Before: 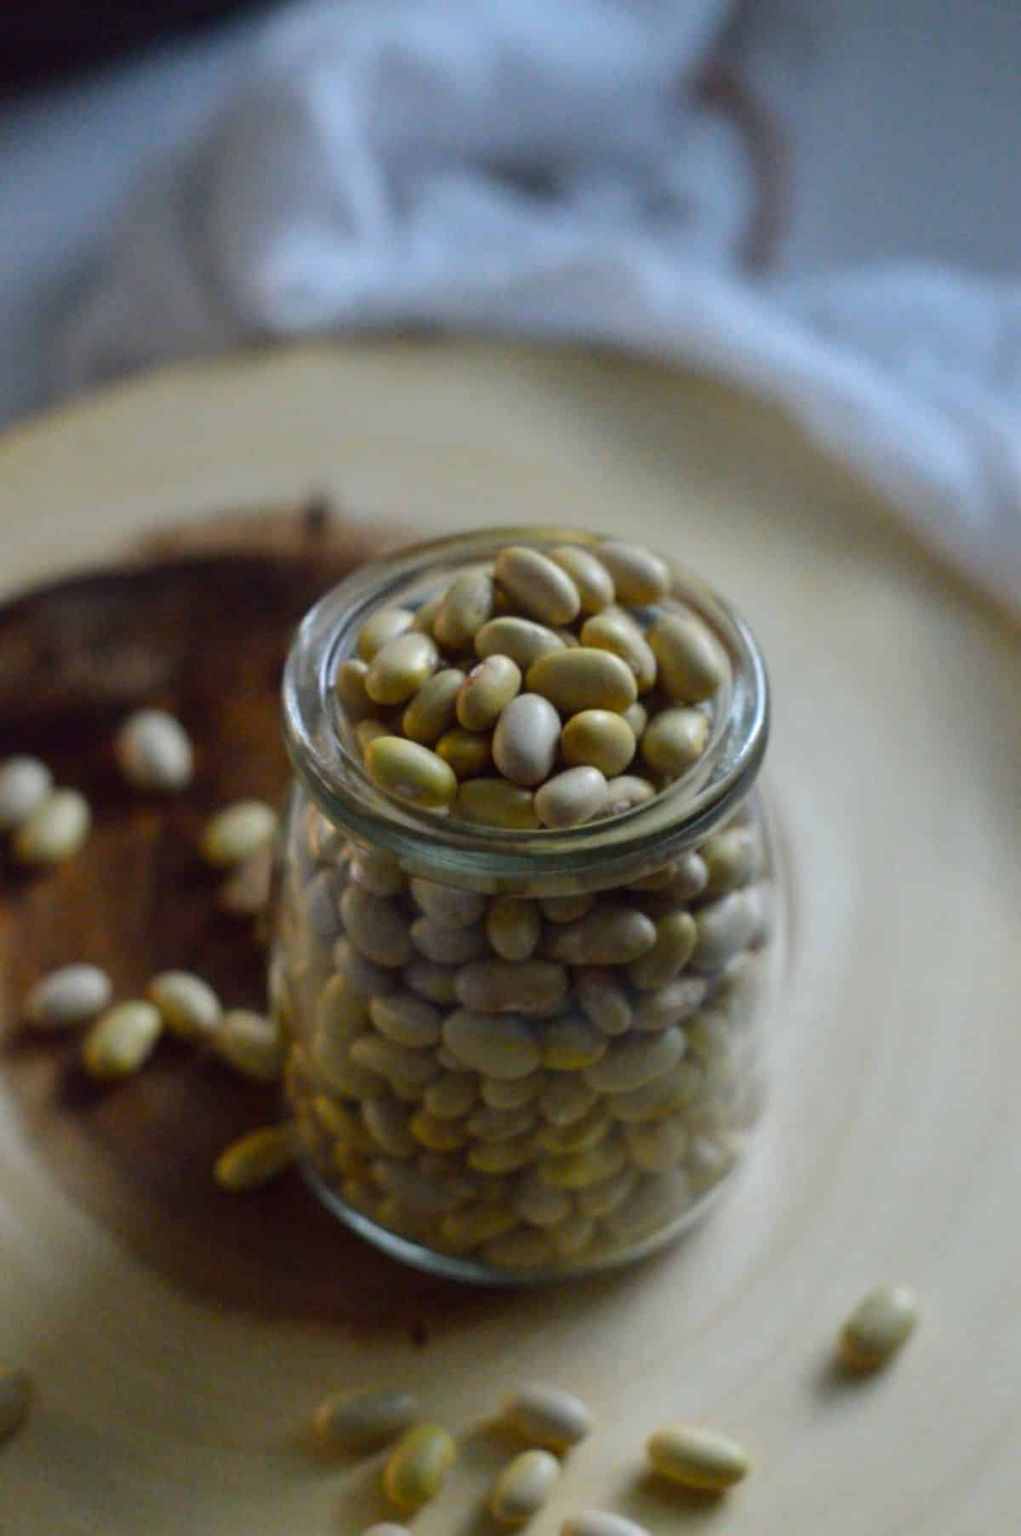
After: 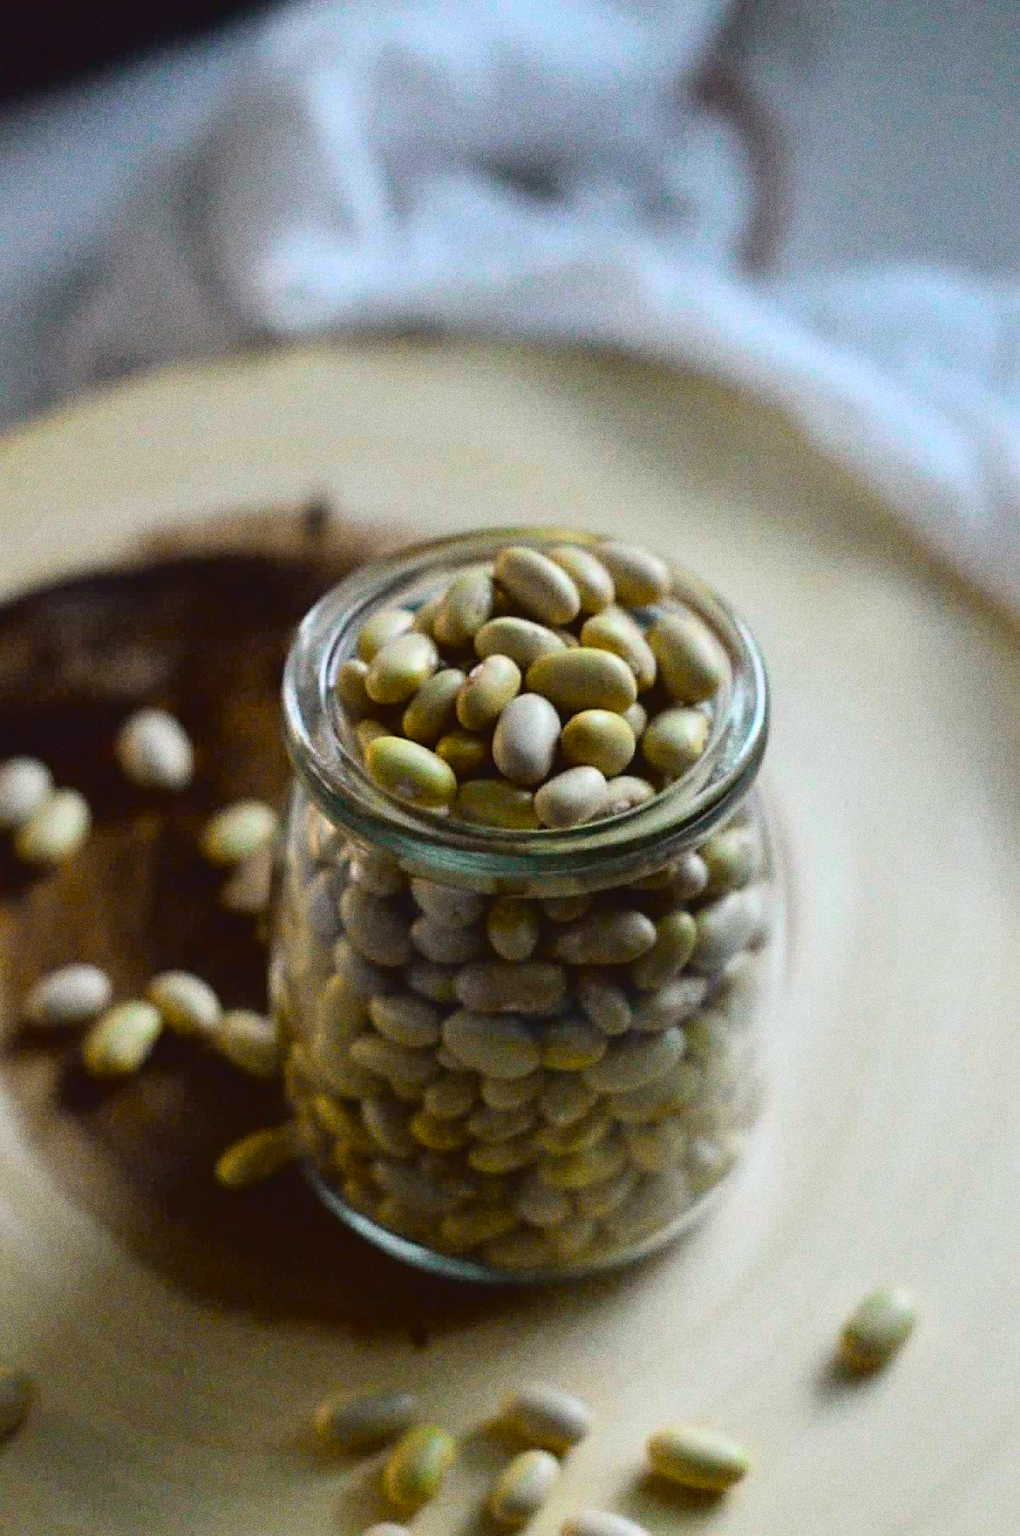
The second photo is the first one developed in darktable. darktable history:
tone curve: curves: ch0 [(0, 0.049) (0.113, 0.084) (0.285, 0.301) (0.673, 0.796) (0.845, 0.932) (0.994, 0.971)]; ch1 [(0, 0) (0.456, 0.424) (0.498, 0.5) (0.57, 0.557) (0.631, 0.635) (1, 1)]; ch2 [(0, 0) (0.395, 0.398) (0.44, 0.456) (0.502, 0.507) (0.55, 0.559) (0.67, 0.702) (1, 1)], color space Lab, independent channels, preserve colors none
grain: coarseness 0.09 ISO, strength 40%
sharpen: on, module defaults
color balance: contrast fulcrum 17.78%
